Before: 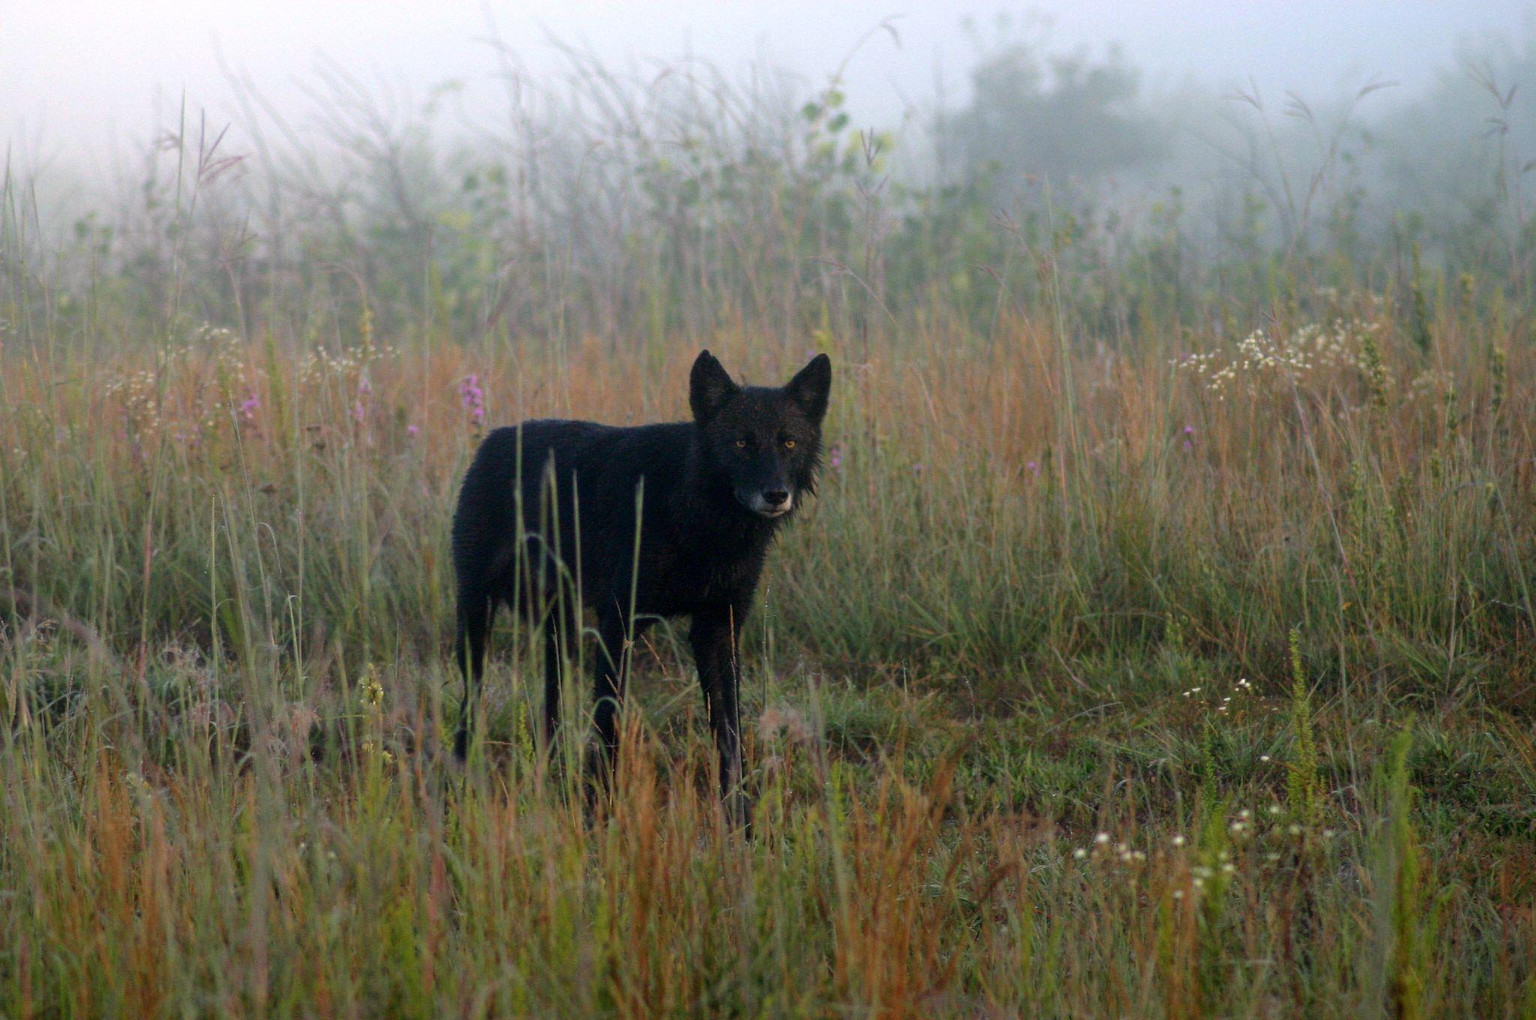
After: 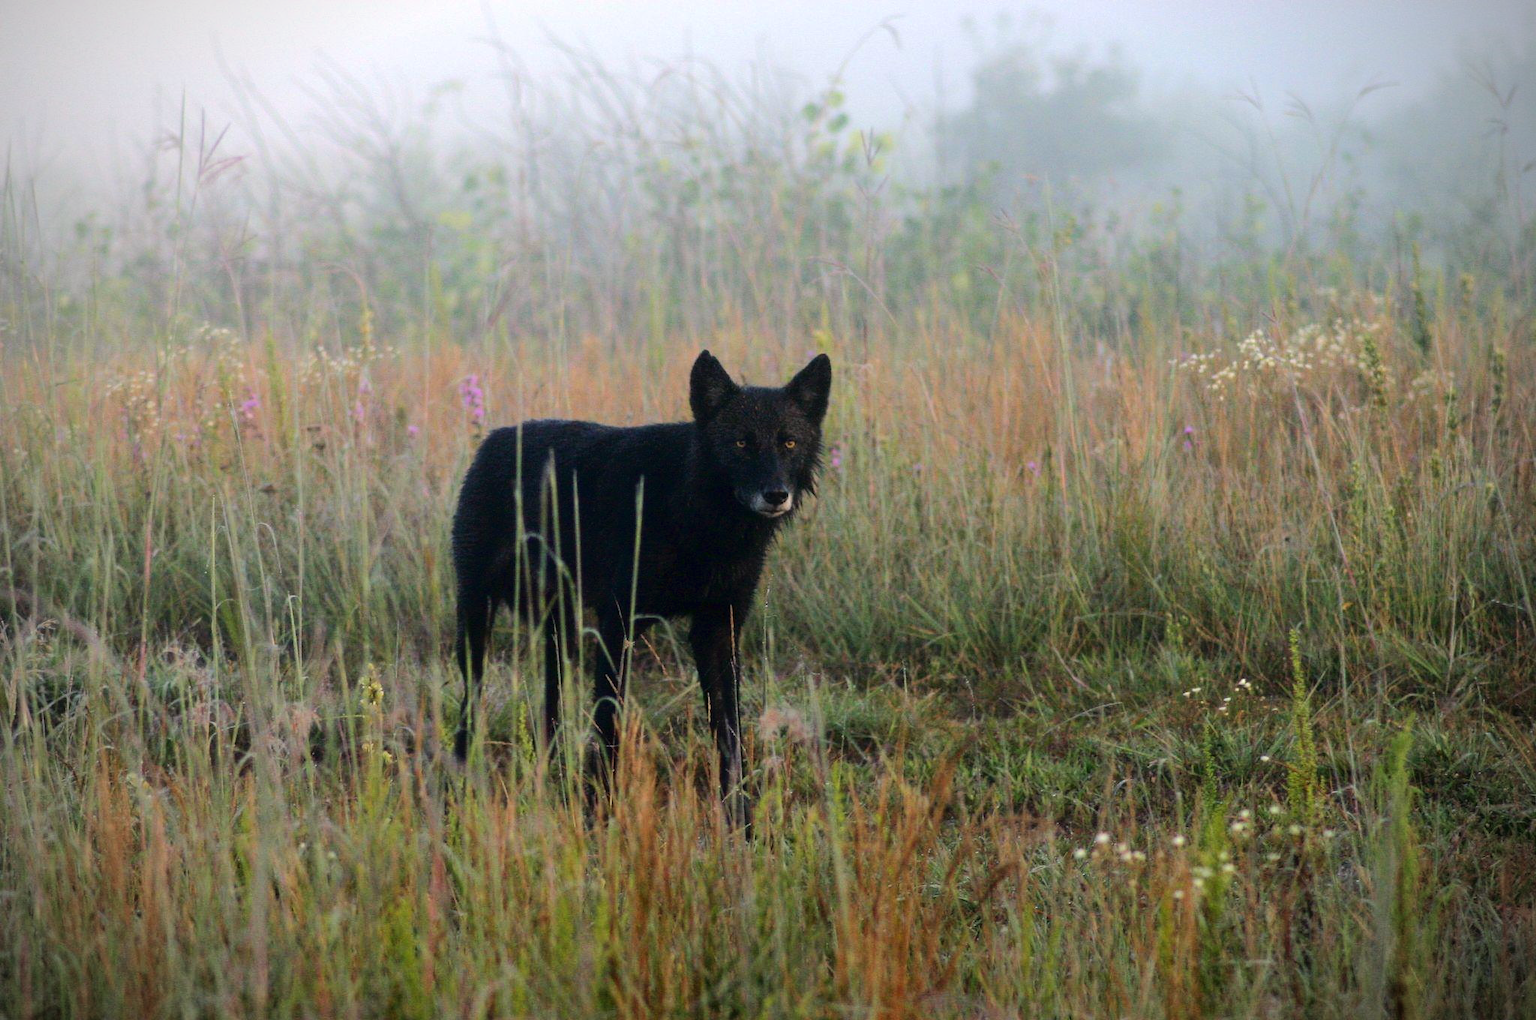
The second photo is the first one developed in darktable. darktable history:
tone curve: curves: ch0 [(0, 0) (0.003, 0.012) (0.011, 0.02) (0.025, 0.032) (0.044, 0.046) (0.069, 0.06) (0.1, 0.09) (0.136, 0.133) (0.177, 0.182) (0.224, 0.247) (0.277, 0.316) (0.335, 0.396) (0.399, 0.48) (0.468, 0.568) (0.543, 0.646) (0.623, 0.717) (0.709, 0.777) (0.801, 0.846) (0.898, 0.912) (1, 1)]
vignetting: fall-off start 88.33%, fall-off radius 43.42%, width/height ratio 1.154
